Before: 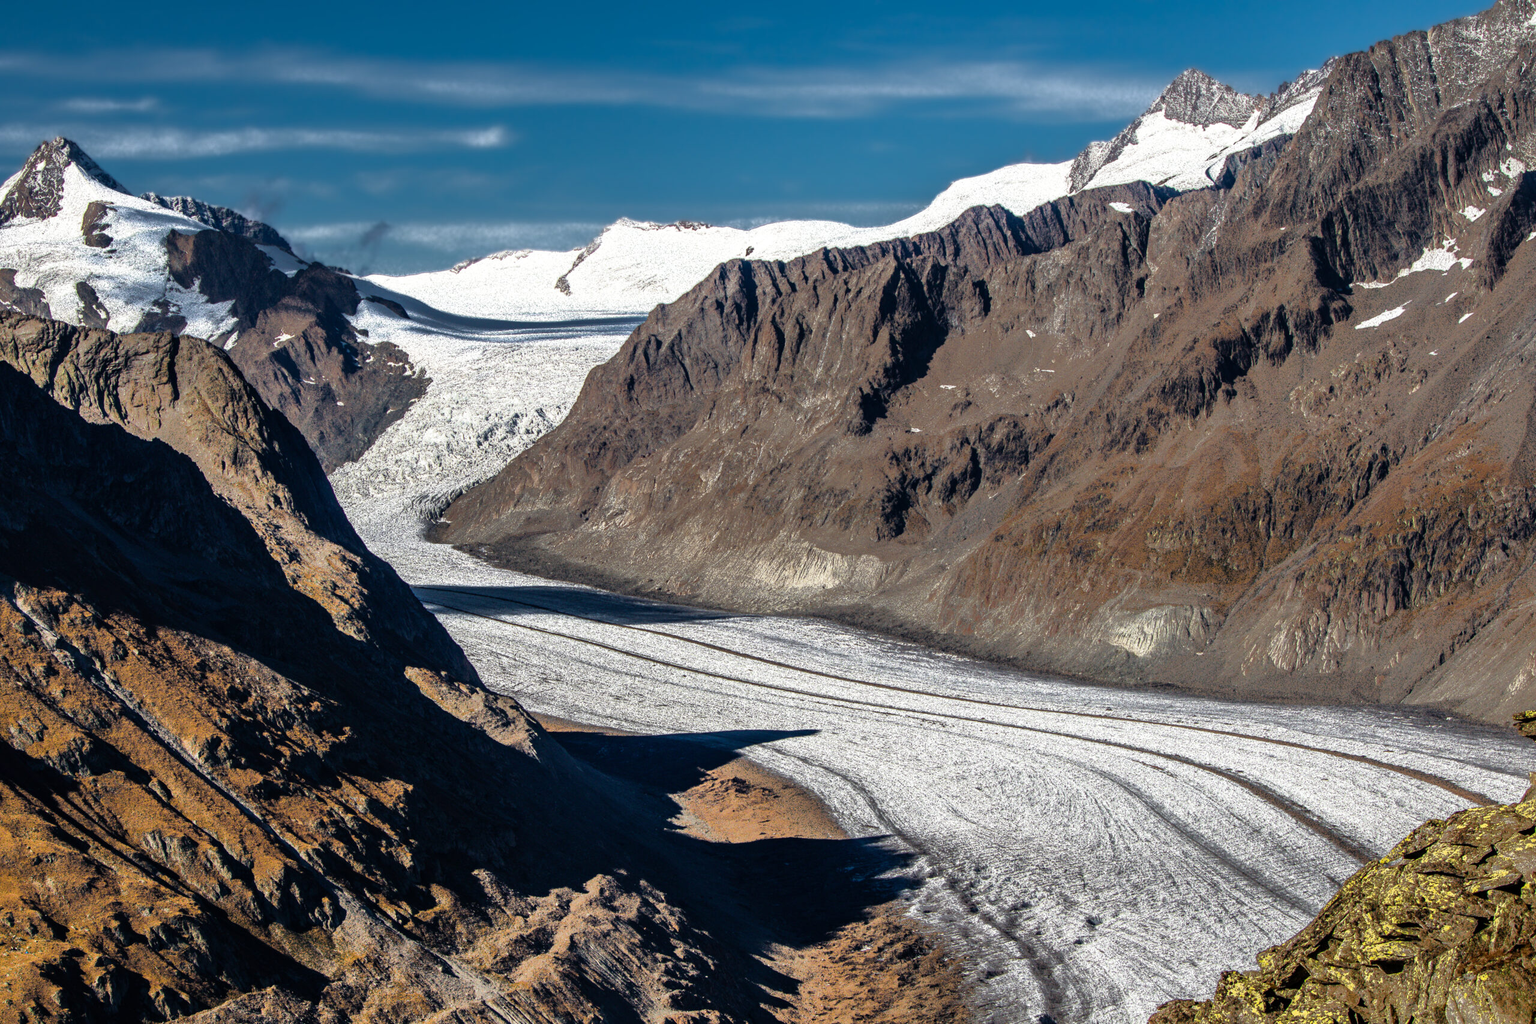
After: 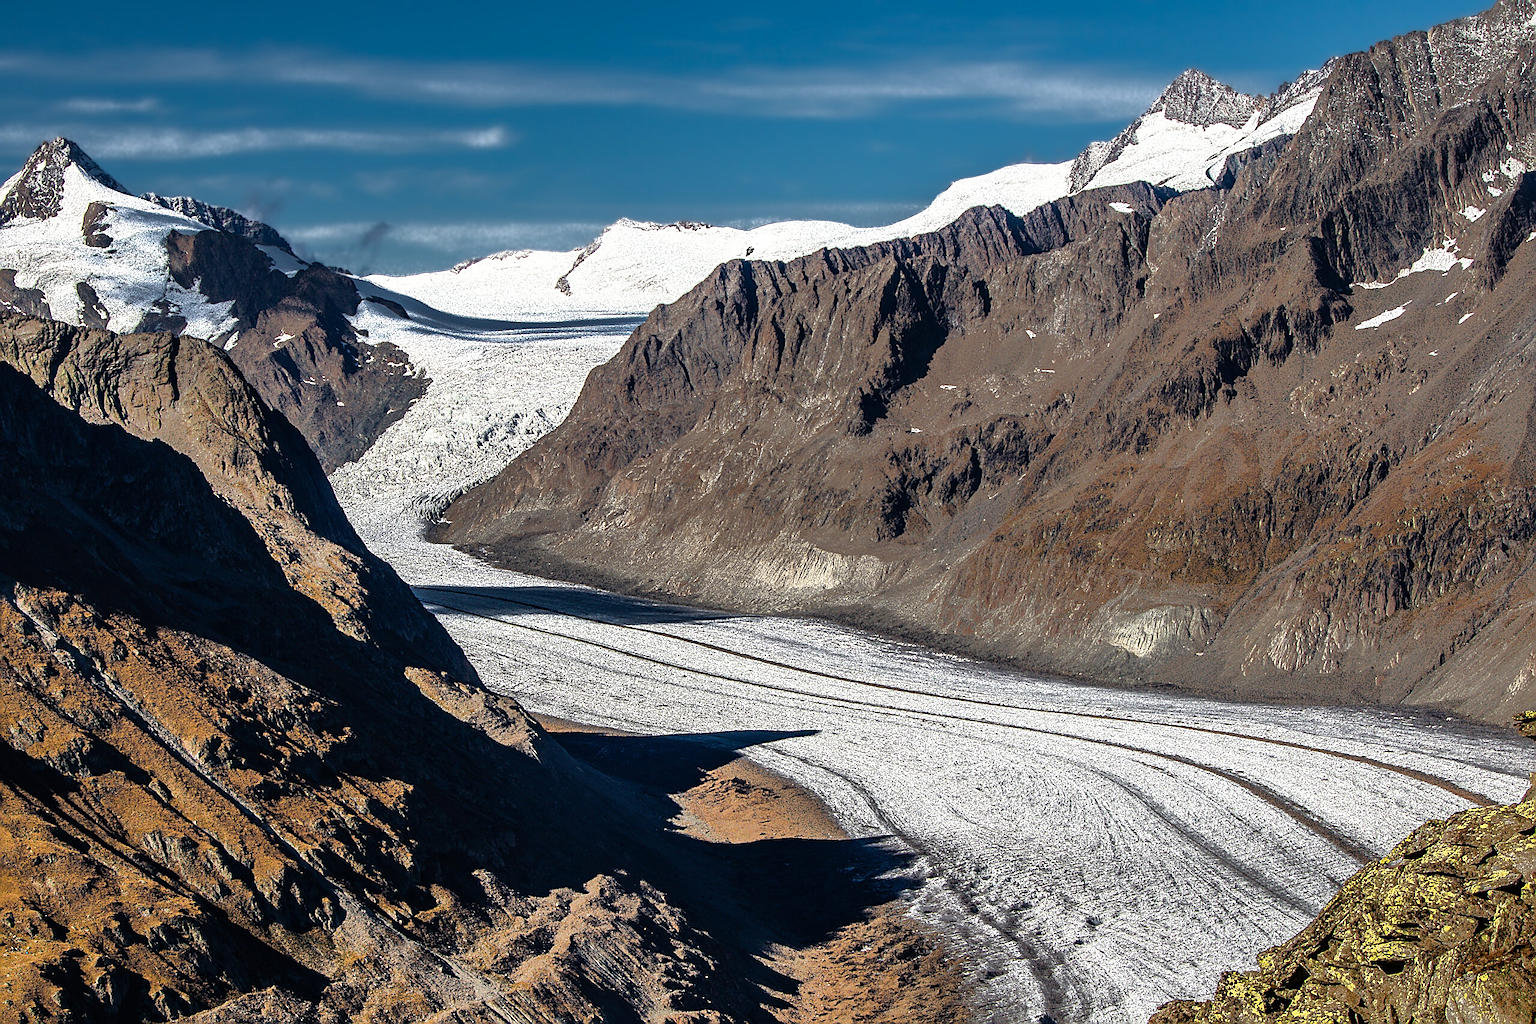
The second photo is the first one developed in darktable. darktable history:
tone equalizer: on, module defaults
sharpen: radius 1.4, amount 1.25, threshold 0.7
